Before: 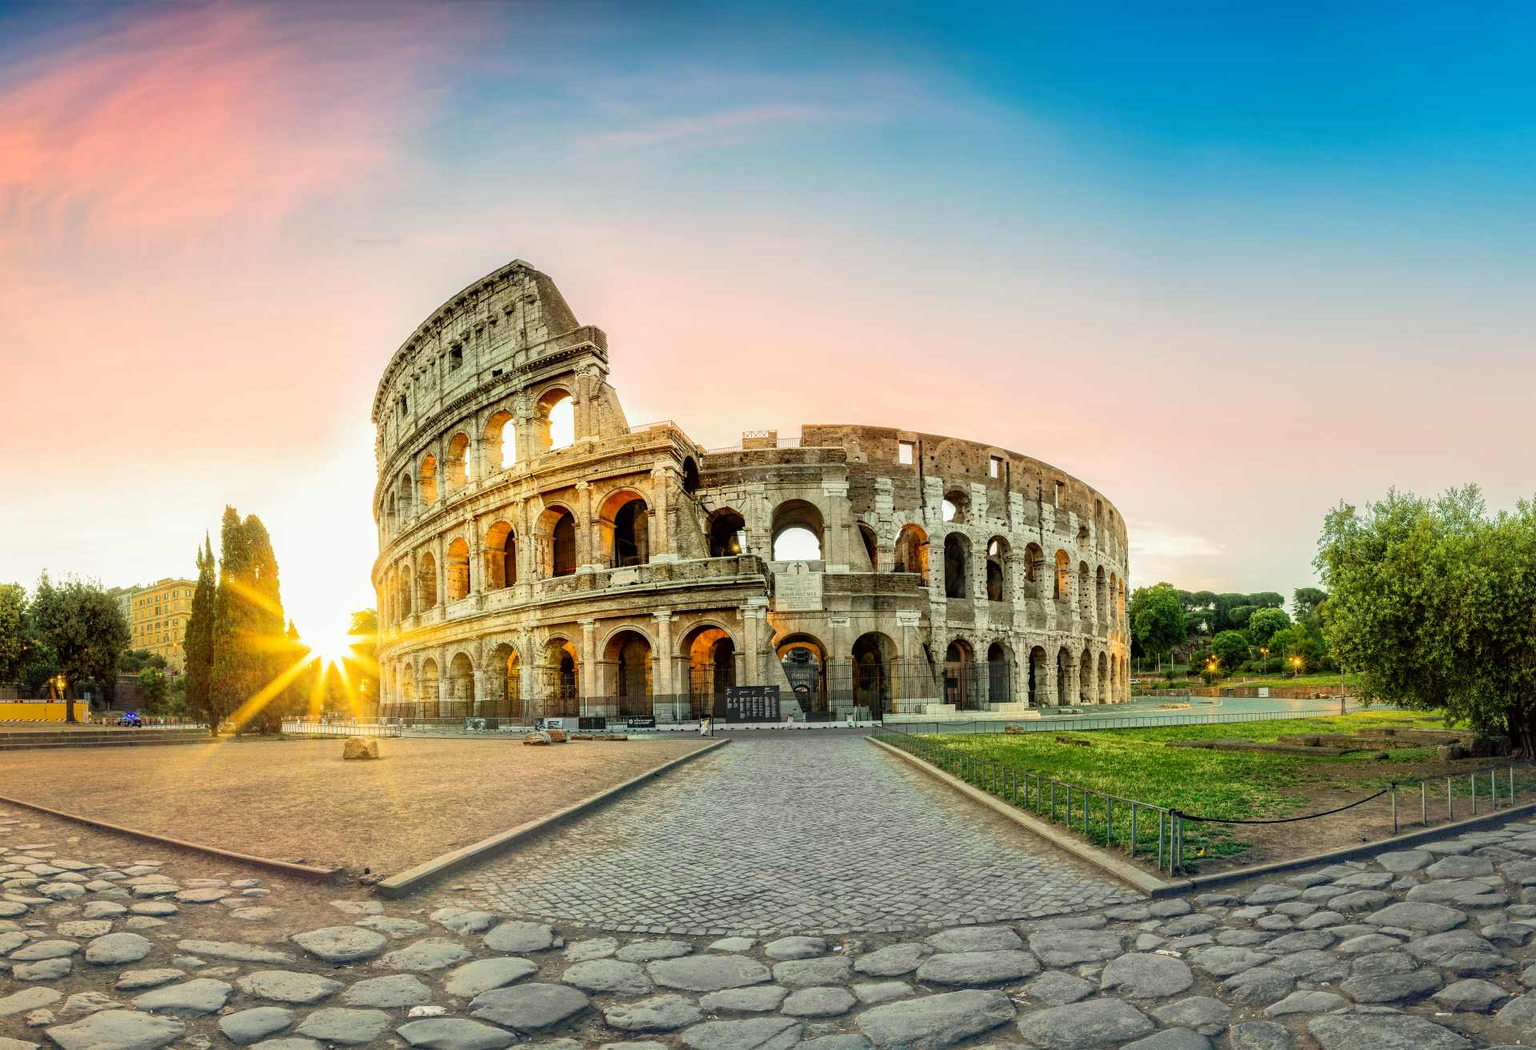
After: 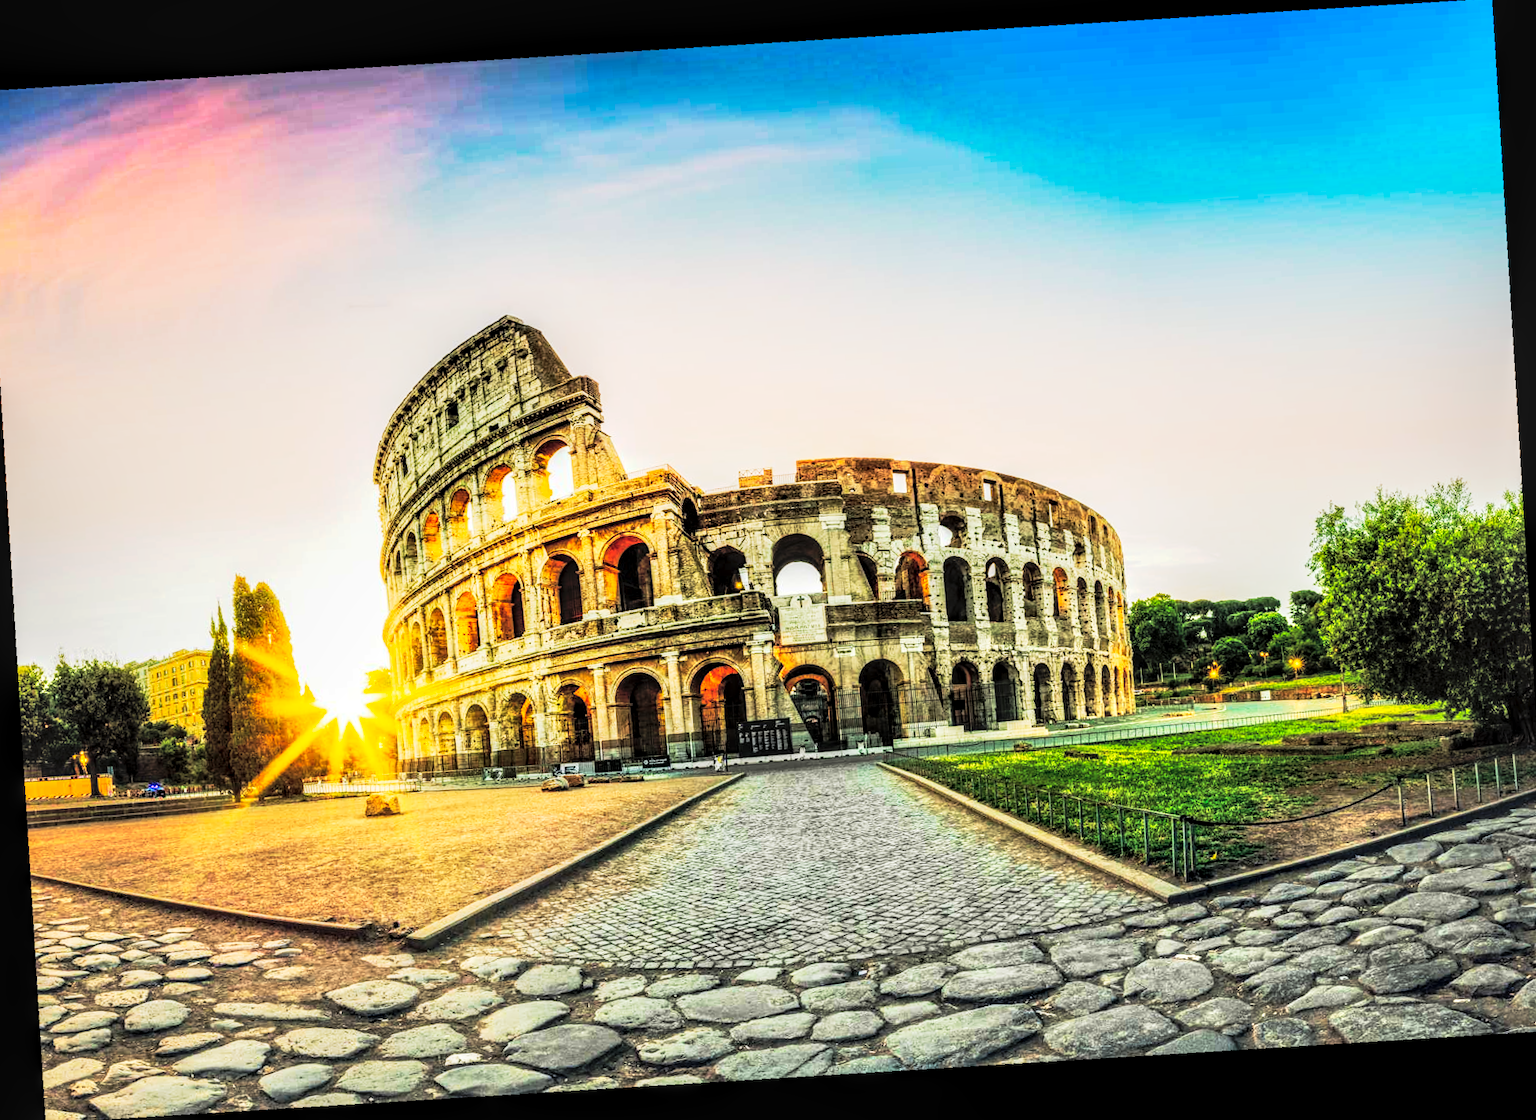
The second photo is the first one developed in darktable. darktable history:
rotate and perspective: rotation -5.2°, automatic cropping off
local contrast: detail 150%
crop and rotate: angle -1.69°
exposure: exposure -0.21 EV, compensate highlight preservation false
global tonemap: drago (0.7, 100)
tone curve: curves: ch0 [(0, 0) (0.003, 0.011) (0.011, 0.014) (0.025, 0.018) (0.044, 0.023) (0.069, 0.028) (0.1, 0.031) (0.136, 0.039) (0.177, 0.056) (0.224, 0.081) (0.277, 0.129) (0.335, 0.188) (0.399, 0.256) (0.468, 0.367) (0.543, 0.514) (0.623, 0.684) (0.709, 0.785) (0.801, 0.846) (0.898, 0.884) (1, 1)], preserve colors none
